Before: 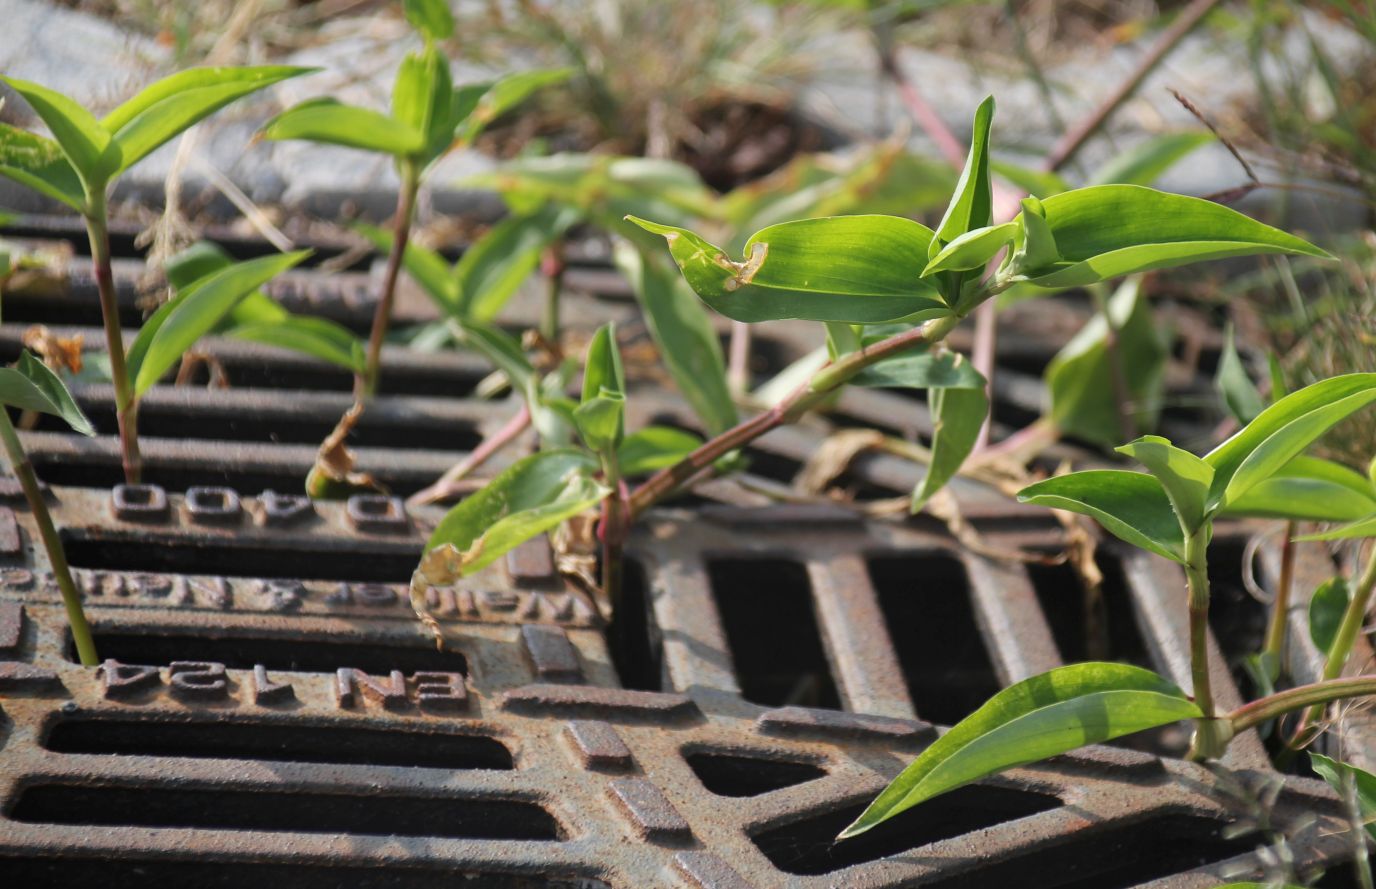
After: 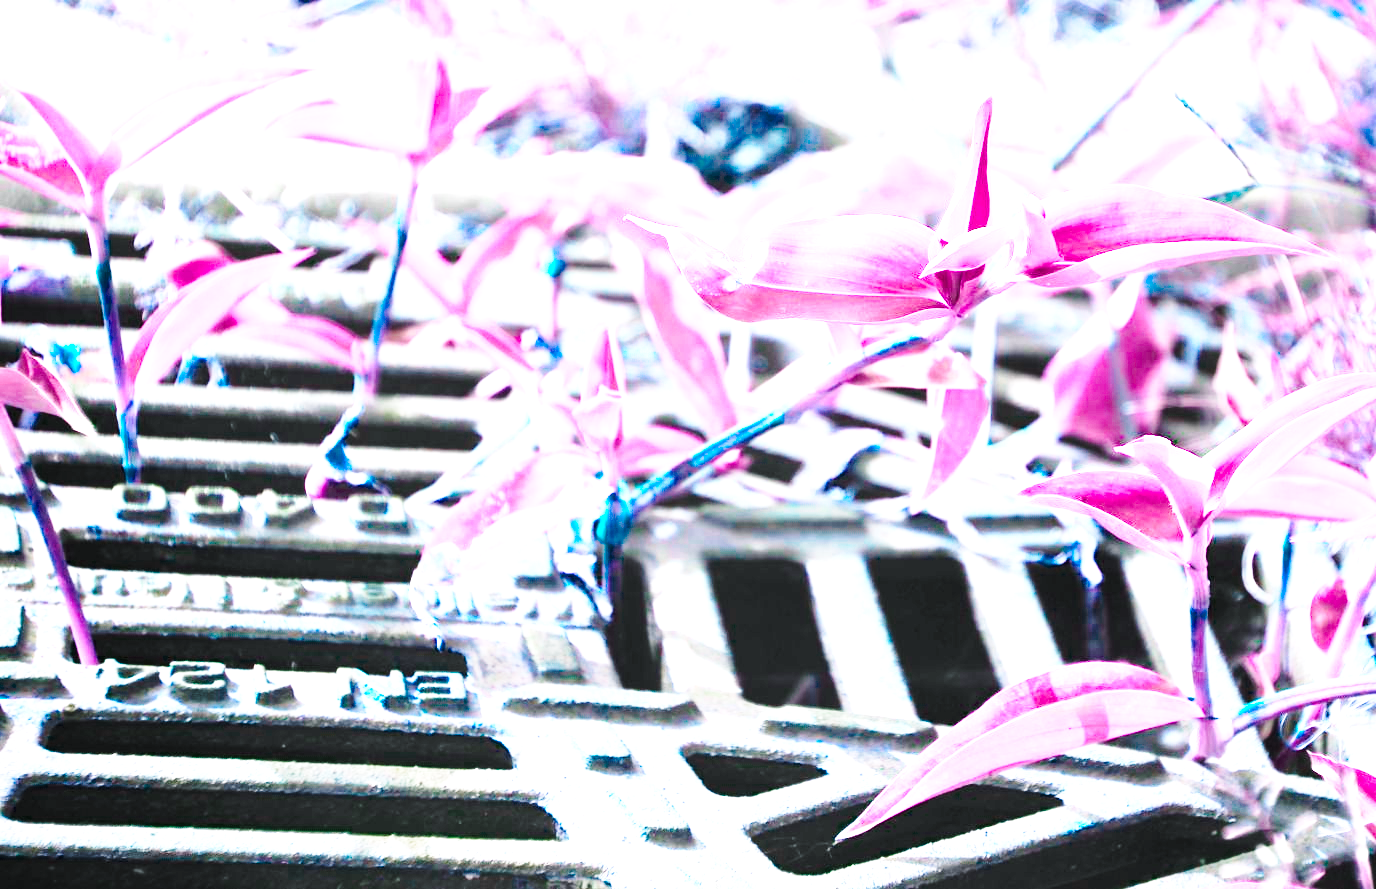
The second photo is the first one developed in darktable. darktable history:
color balance rgb: shadows lift › chroma 2.001%, shadows lift › hue 216.43°, linear chroma grading › global chroma 14.349%, perceptual saturation grading › global saturation 34.912%, perceptual saturation grading › highlights -29.799%, perceptual saturation grading › shadows 36.124%, hue shift -147.8°, contrast 34.766%, saturation formula JzAzBz (2021)
contrast brightness saturation: brightness 0.153
base curve: curves: ch0 [(0, 0) (0.028, 0.03) (0.121, 0.232) (0.46, 0.748) (0.859, 0.968) (1, 1)], preserve colors none
exposure: black level correction 0, exposure 1.664 EV, compensate highlight preservation false
